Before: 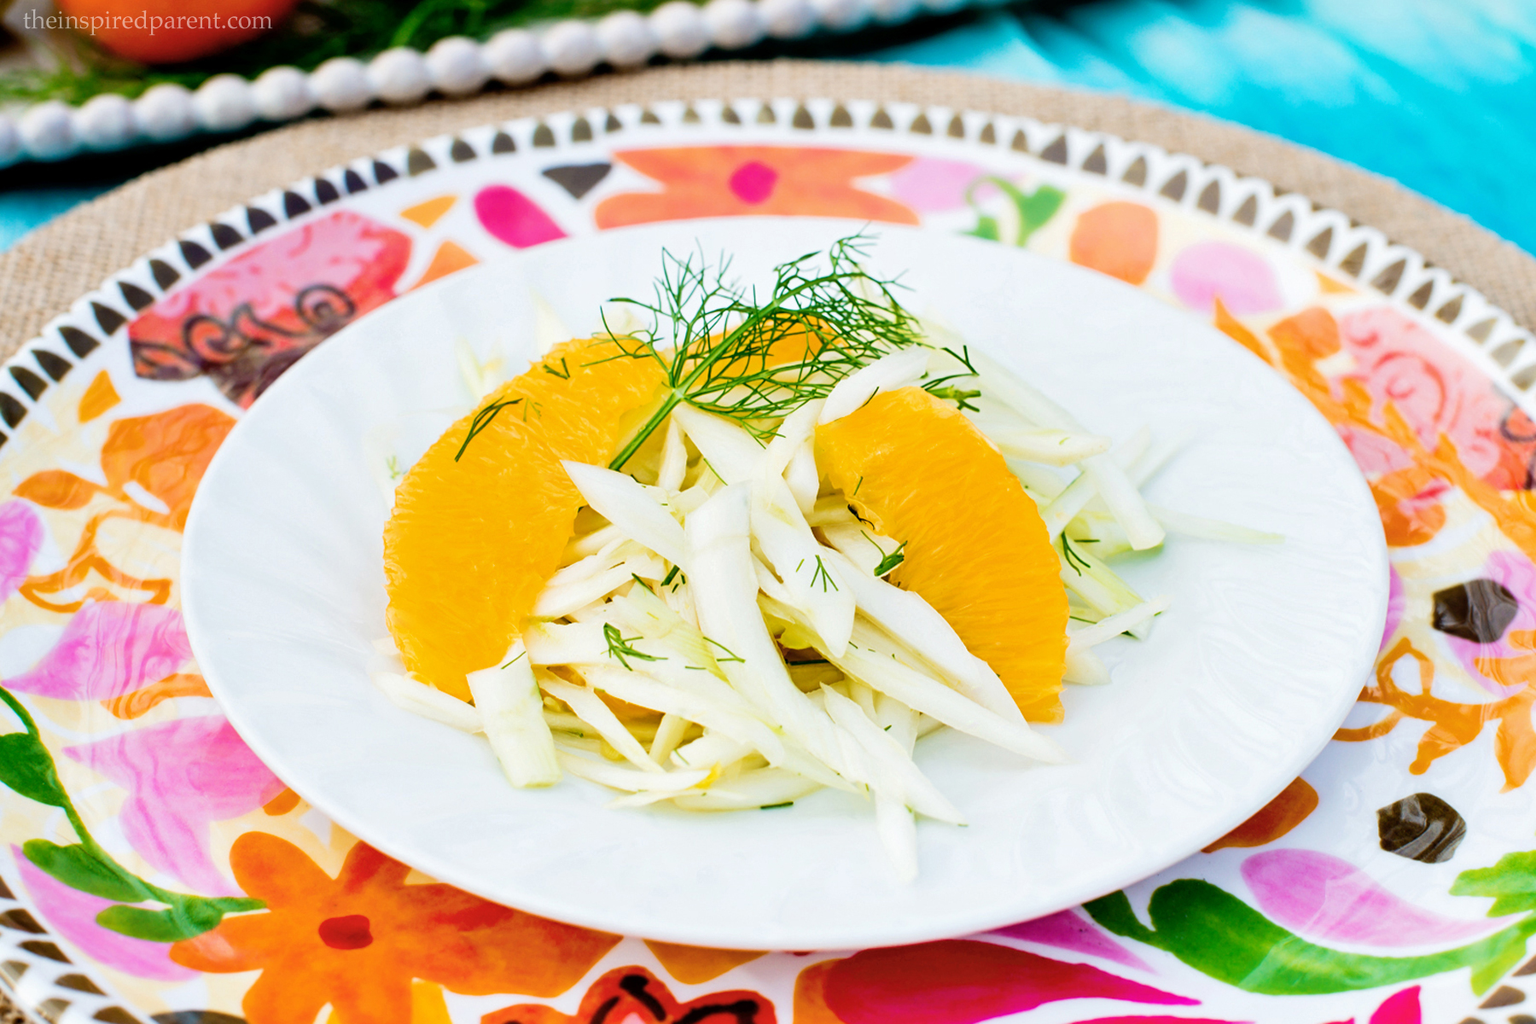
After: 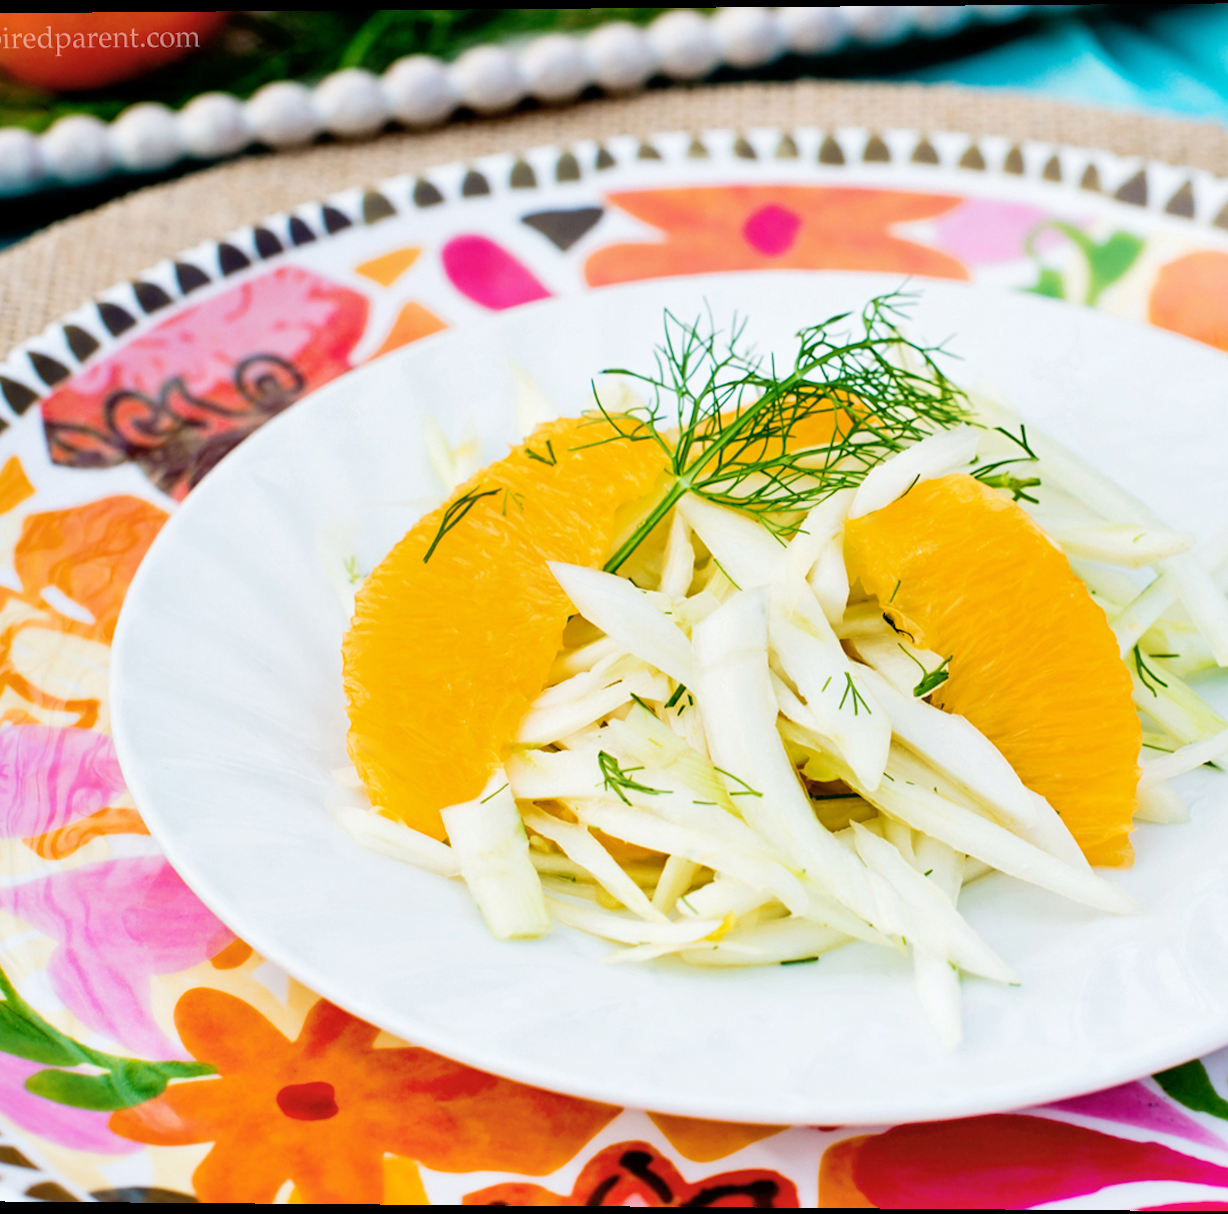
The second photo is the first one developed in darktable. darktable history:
crop and rotate: left 6.617%, right 26.717%
rotate and perspective: lens shift (vertical) 0.048, lens shift (horizontal) -0.024, automatic cropping off
